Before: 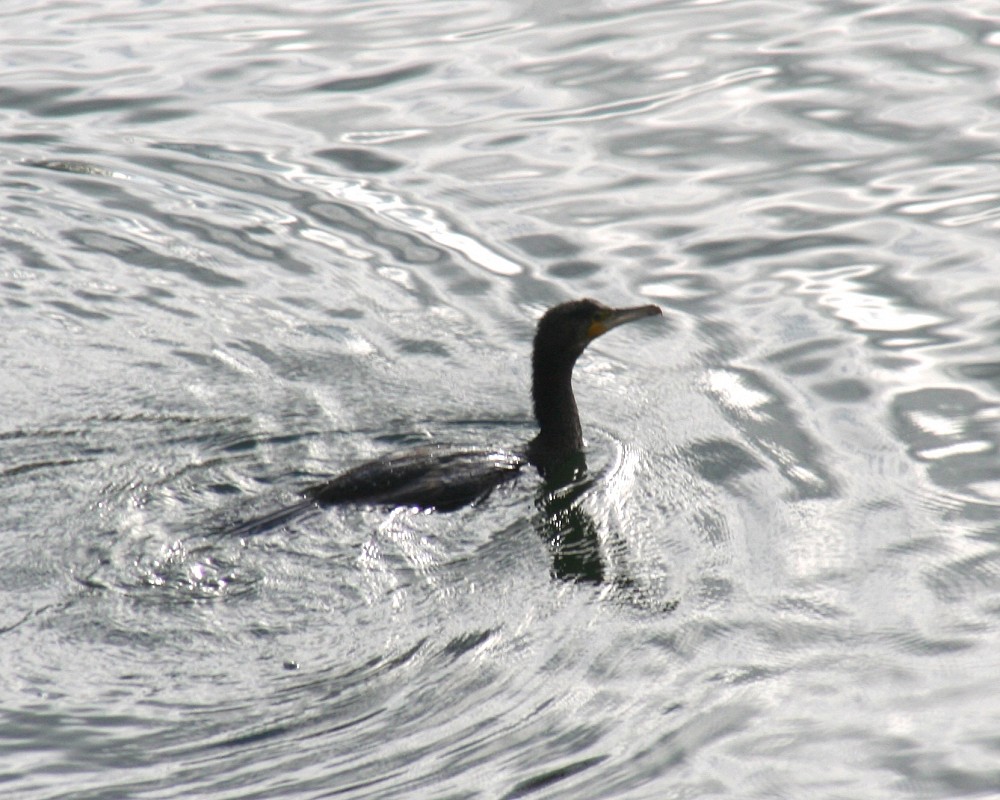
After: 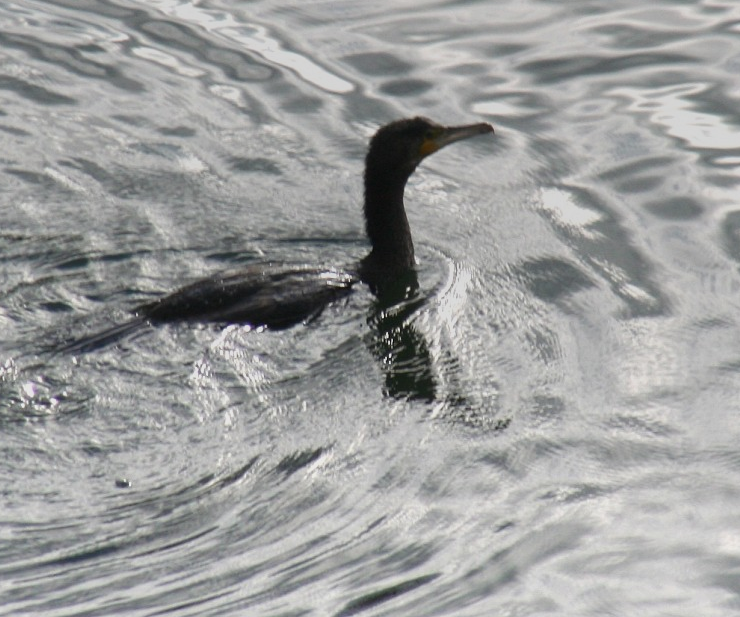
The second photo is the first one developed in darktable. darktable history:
graduated density: rotation 5.63°, offset 76.9
crop: left 16.871%, top 22.857%, right 9.116%
